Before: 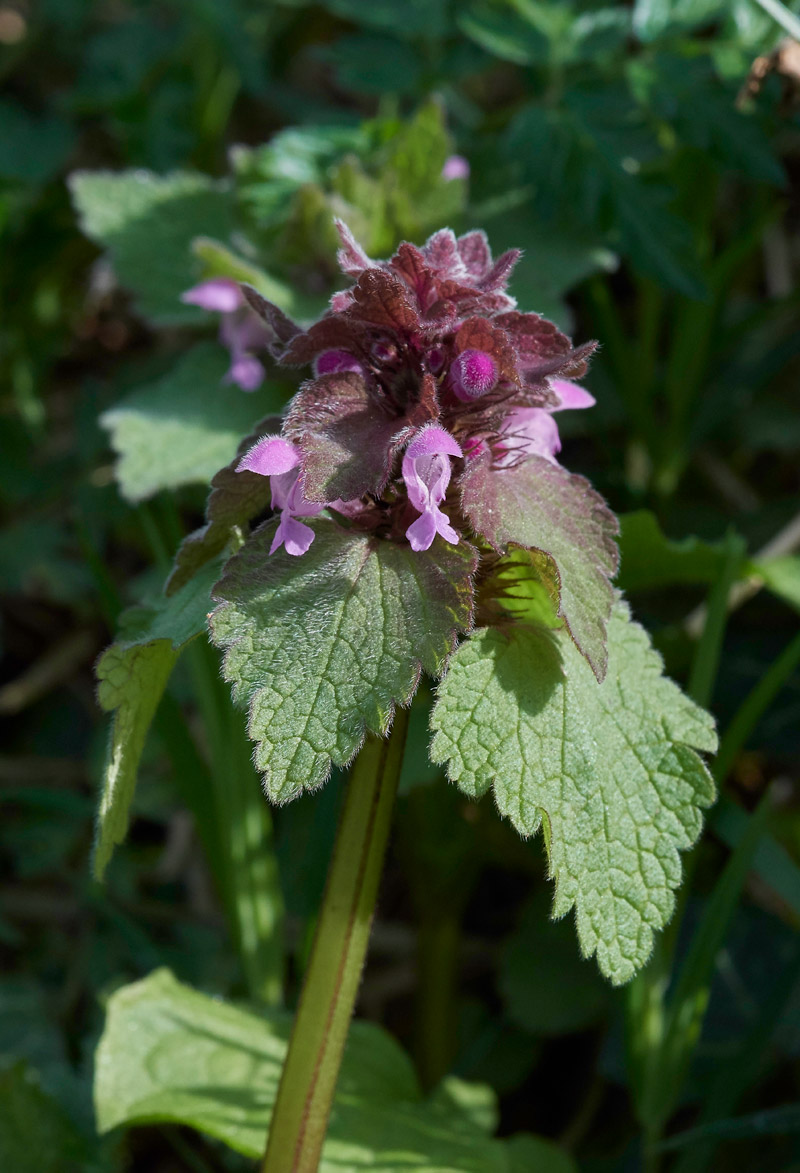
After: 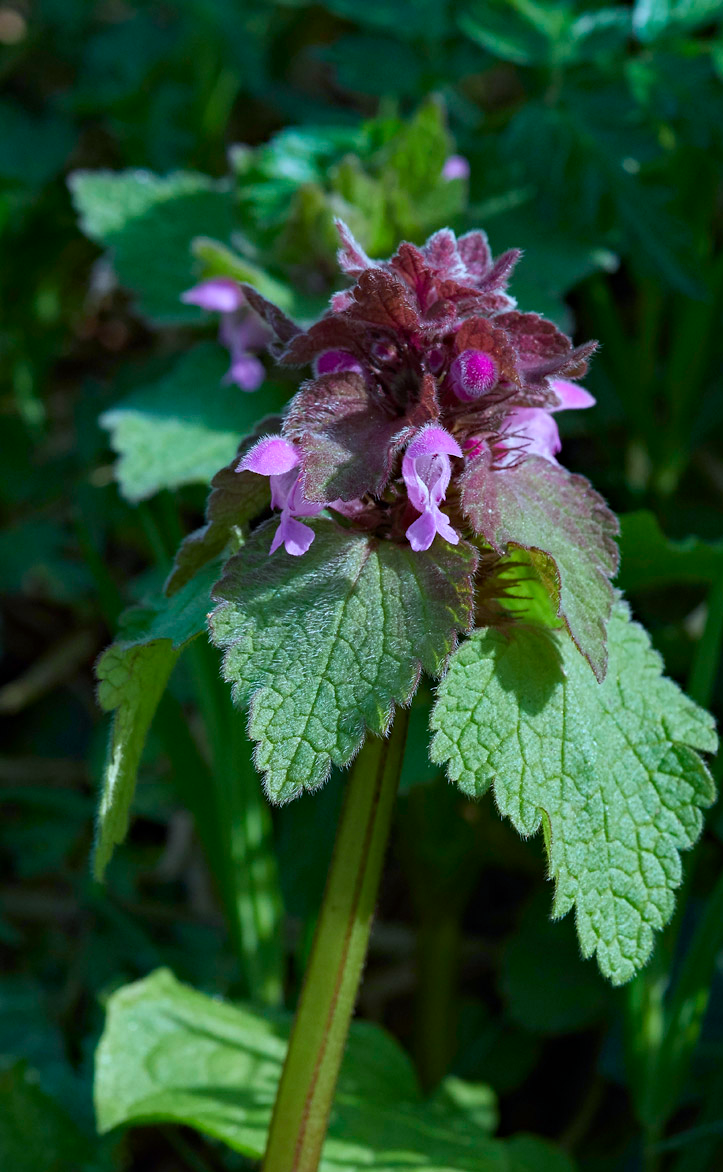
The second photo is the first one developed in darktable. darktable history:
crop: right 9.511%, bottom 0.046%
color calibration: illuminant Planckian (black body), x 0.375, y 0.374, temperature 4113.92 K
haze removal: strength 0.249, distance 0.243, compatibility mode true, adaptive false
contrast brightness saturation: saturation 0.179
